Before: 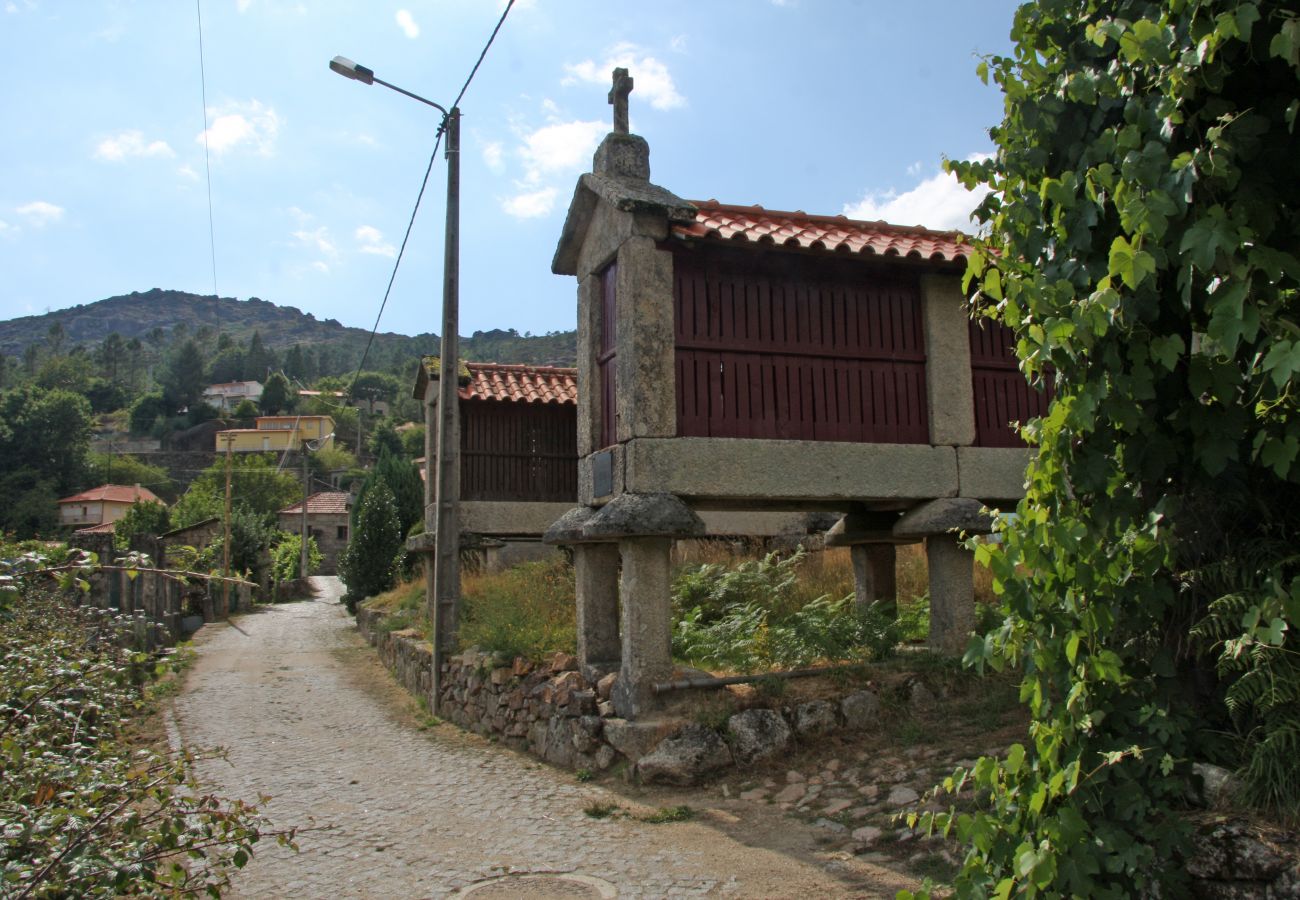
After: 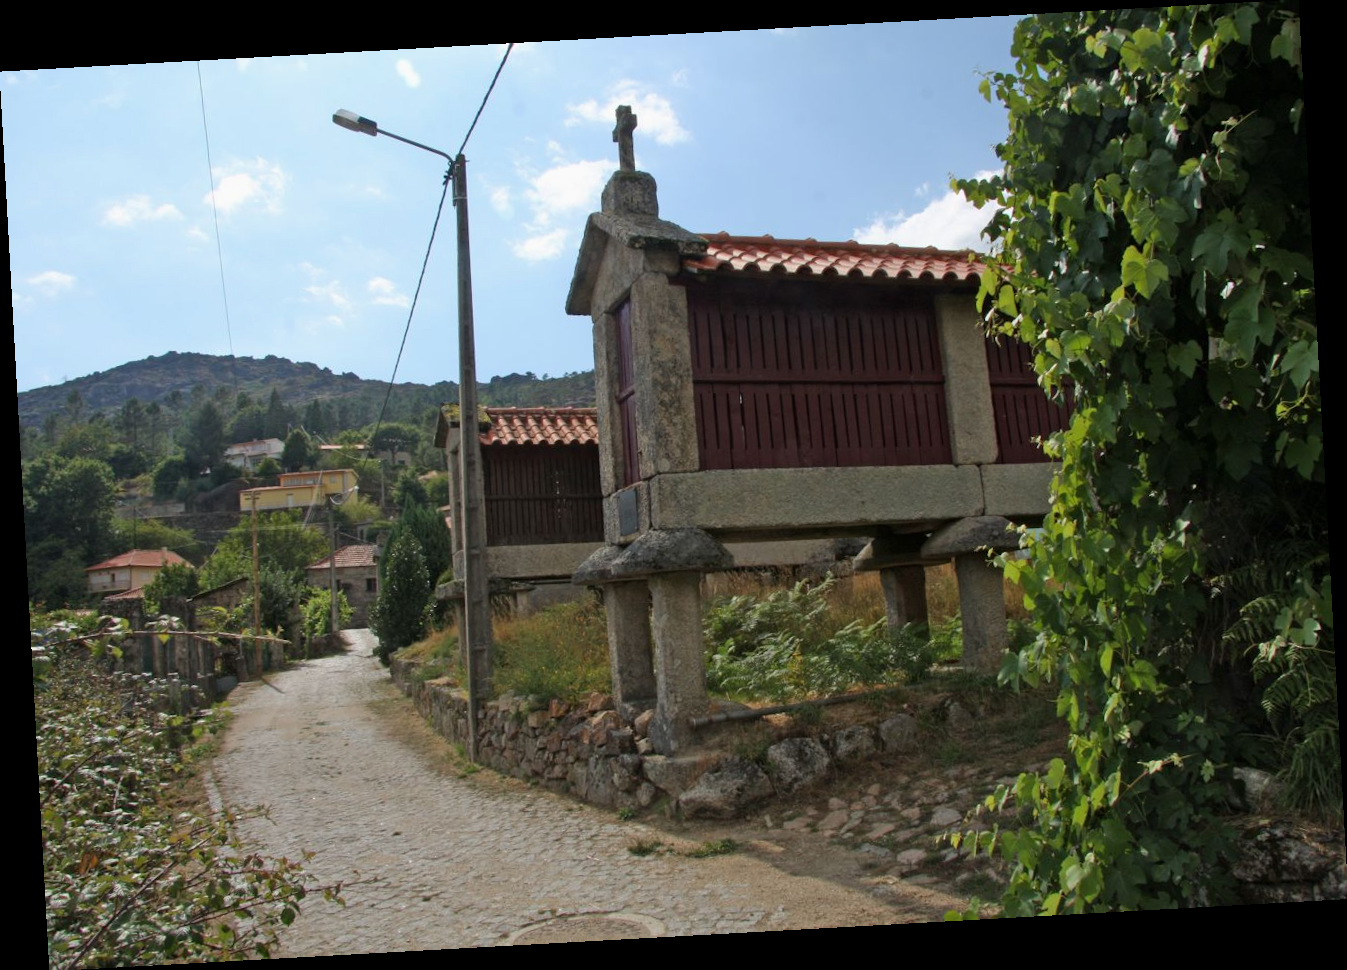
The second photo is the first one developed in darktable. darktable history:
rotate and perspective: rotation -3.18°, automatic cropping off
exposure: exposure -0.064 EV, compensate highlight preservation false
